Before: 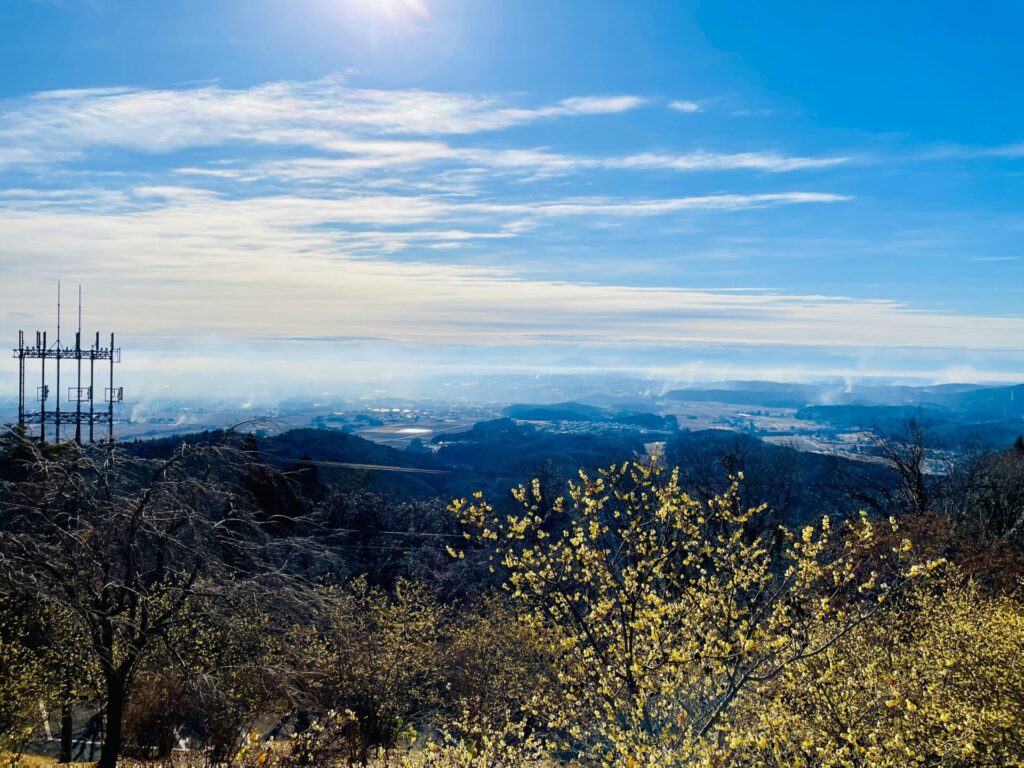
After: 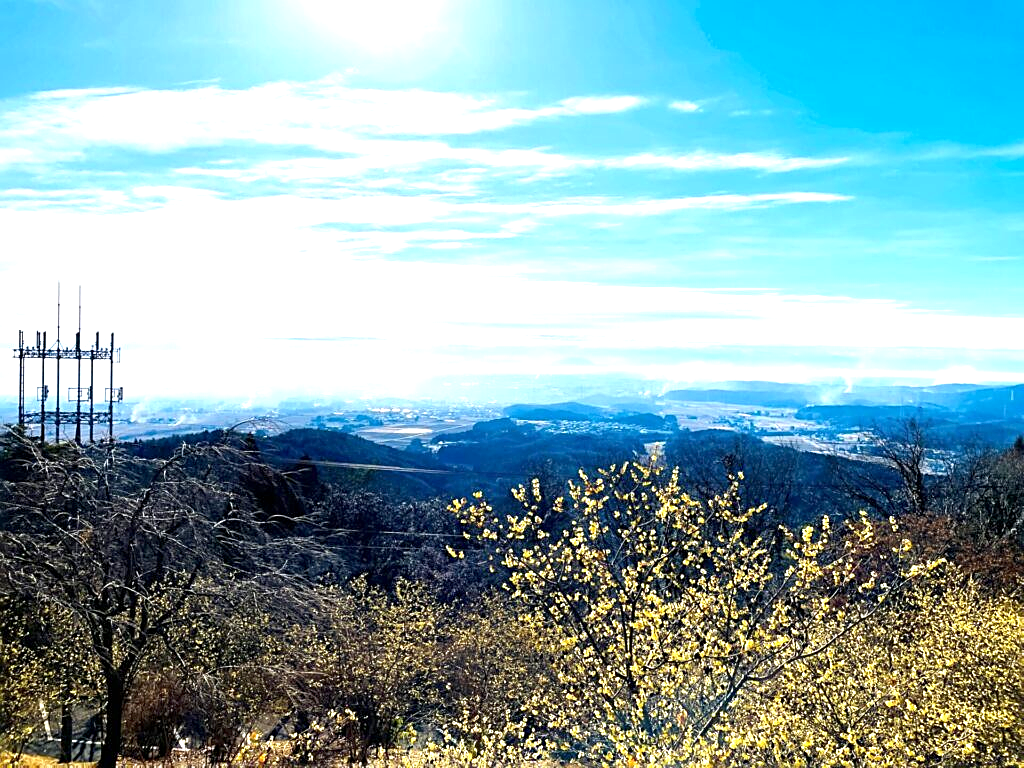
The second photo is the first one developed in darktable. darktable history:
sharpen: on, module defaults
exposure: black level correction 0.001, exposure 1.117 EV, compensate highlight preservation false
